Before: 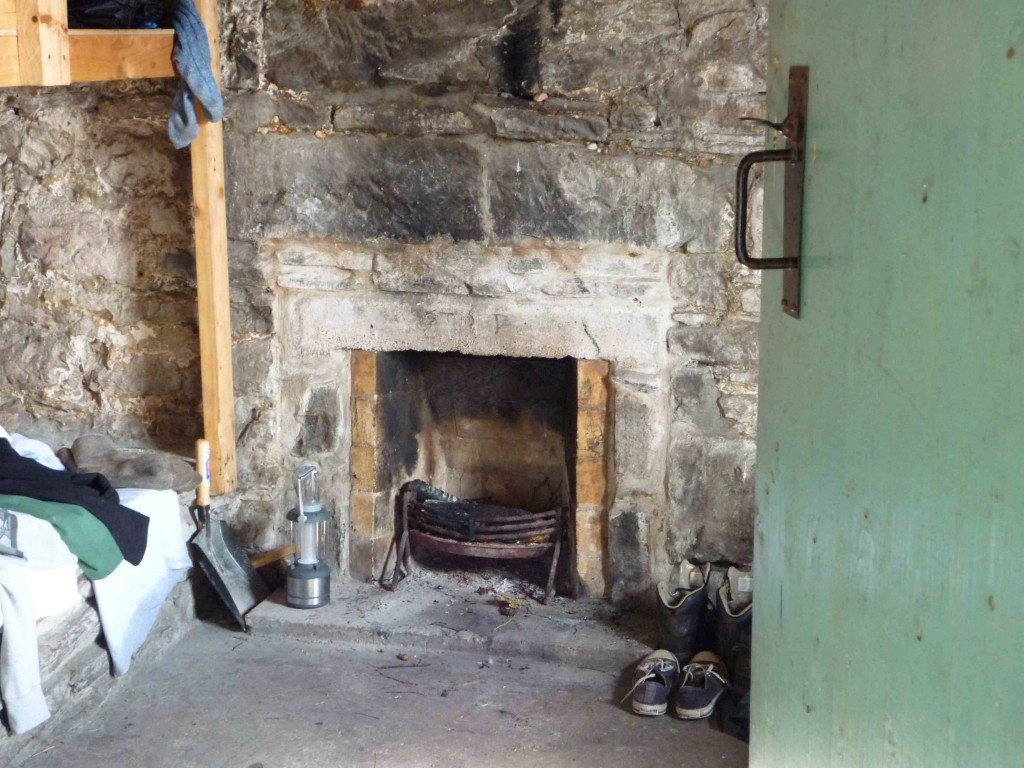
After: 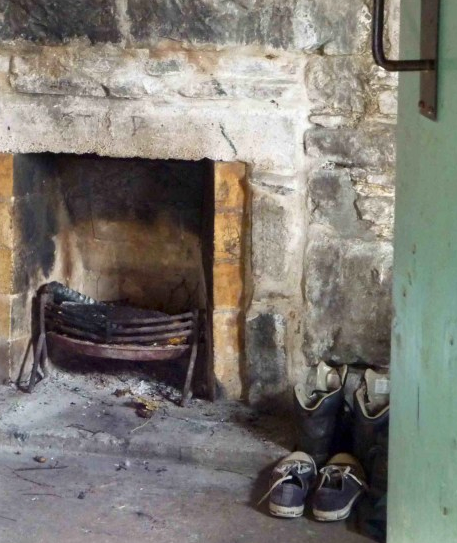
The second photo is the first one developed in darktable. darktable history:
color balance rgb: perceptual saturation grading › global saturation 14.994%, global vibrance 6.191%
crop: left 35.492%, top 25.826%, right 19.826%, bottom 3.419%
local contrast: mode bilateral grid, contrast 21, coarseness 51, detail 132%, midtone range 0.2
